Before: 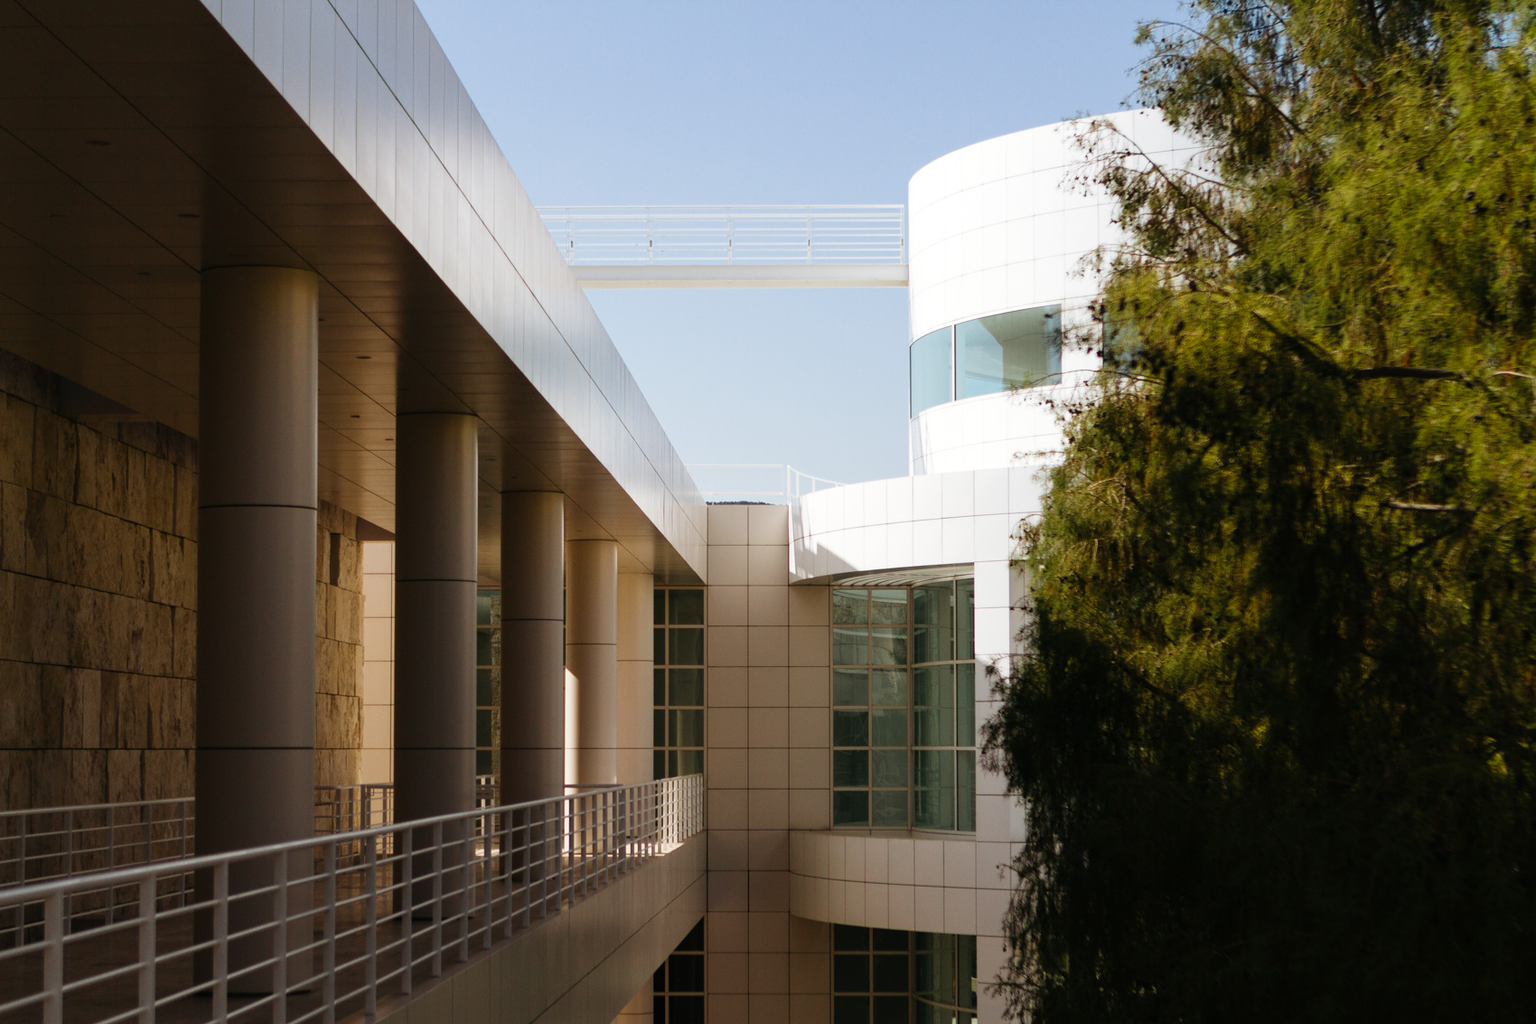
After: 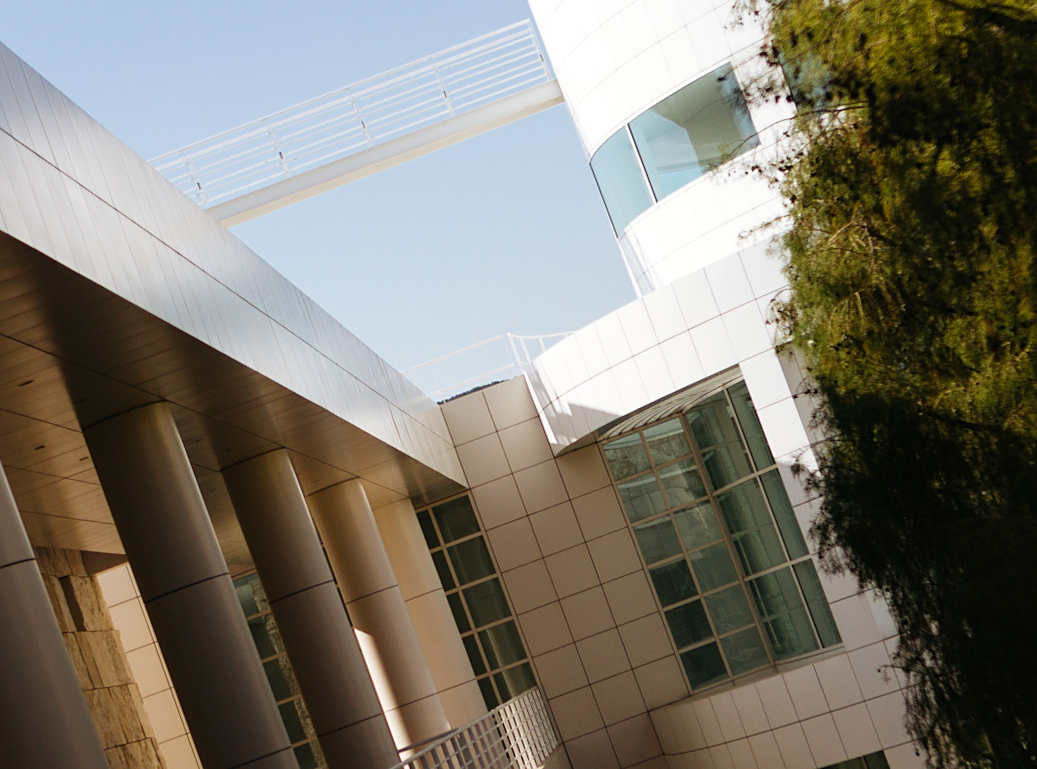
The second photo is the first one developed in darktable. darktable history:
crop and rotate: angle 20.15°, left 6.836%, right 4.321%, bottom 1.111%
sharpen: amount 0.207
